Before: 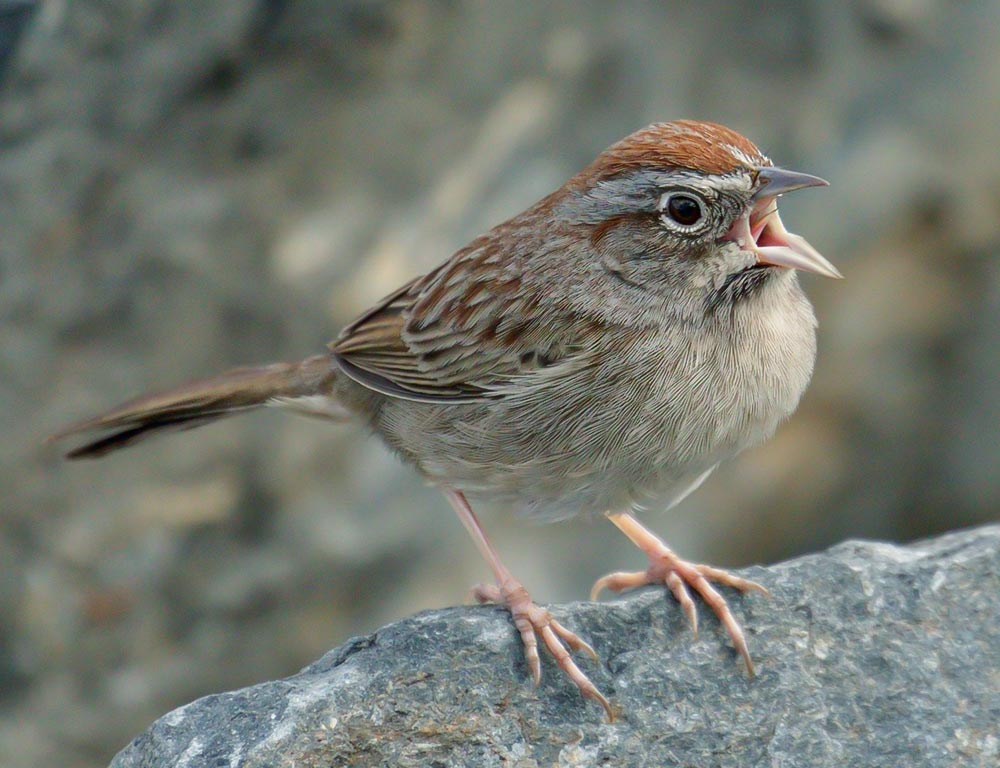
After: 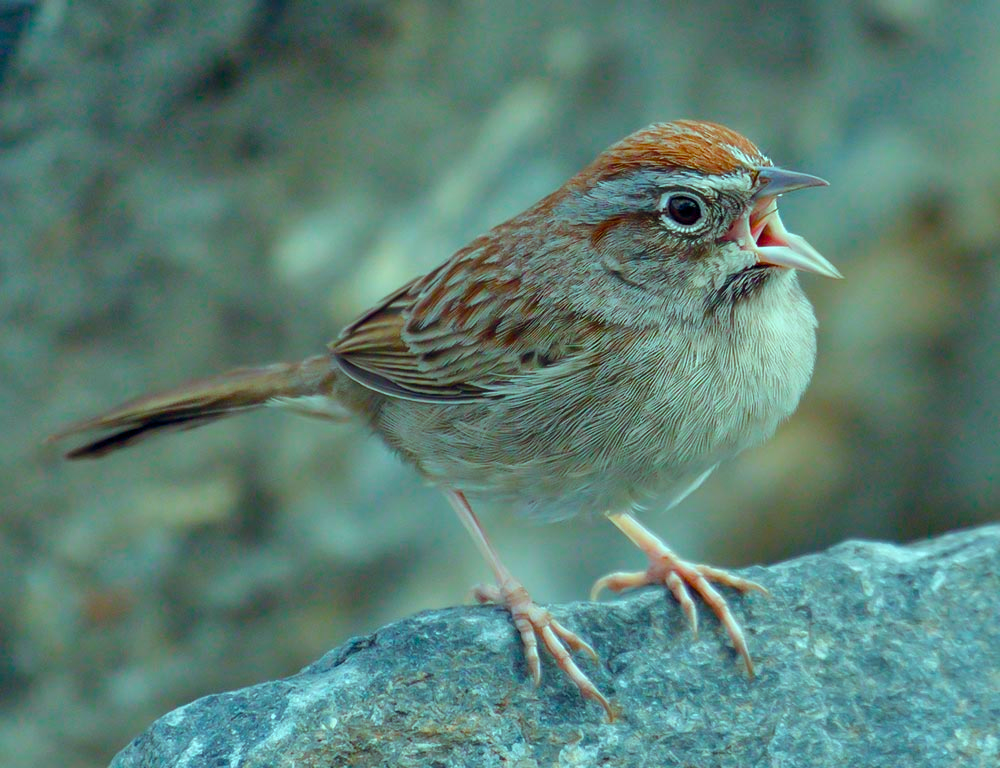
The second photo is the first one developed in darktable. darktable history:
color balance rgb: highlights gain › chroma 5.374%, highlights gain › hue 197.45°, global offset › chroma 0.061%, global offset › hue 253.68°, perceptual saturation grading › global saturation 34.58%, perceptual saturation grading › highlights -25.625%, perceptual saturation grading › shadows 49.815%
